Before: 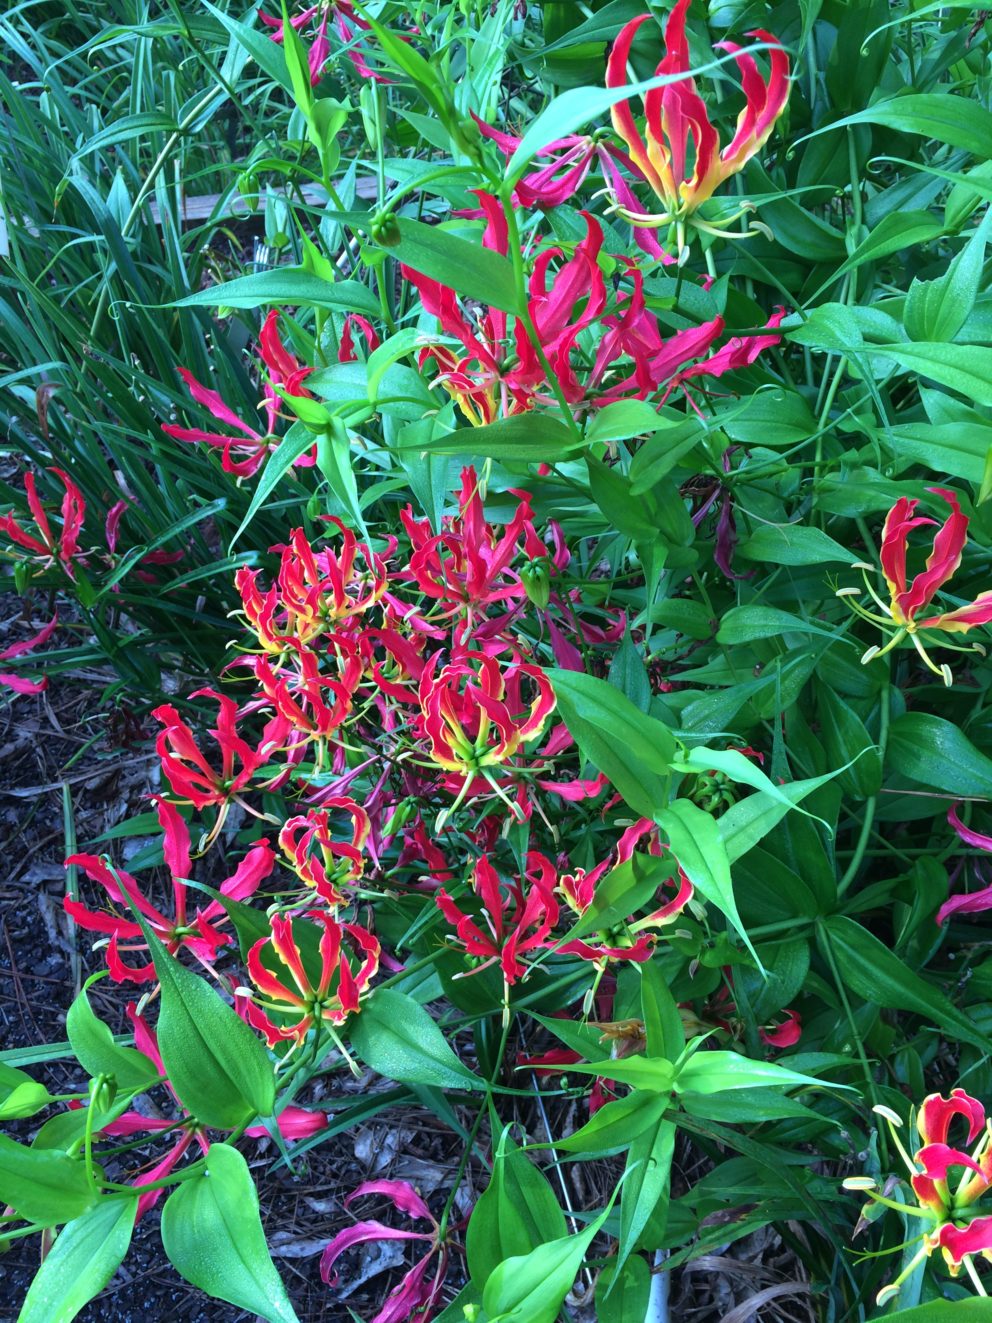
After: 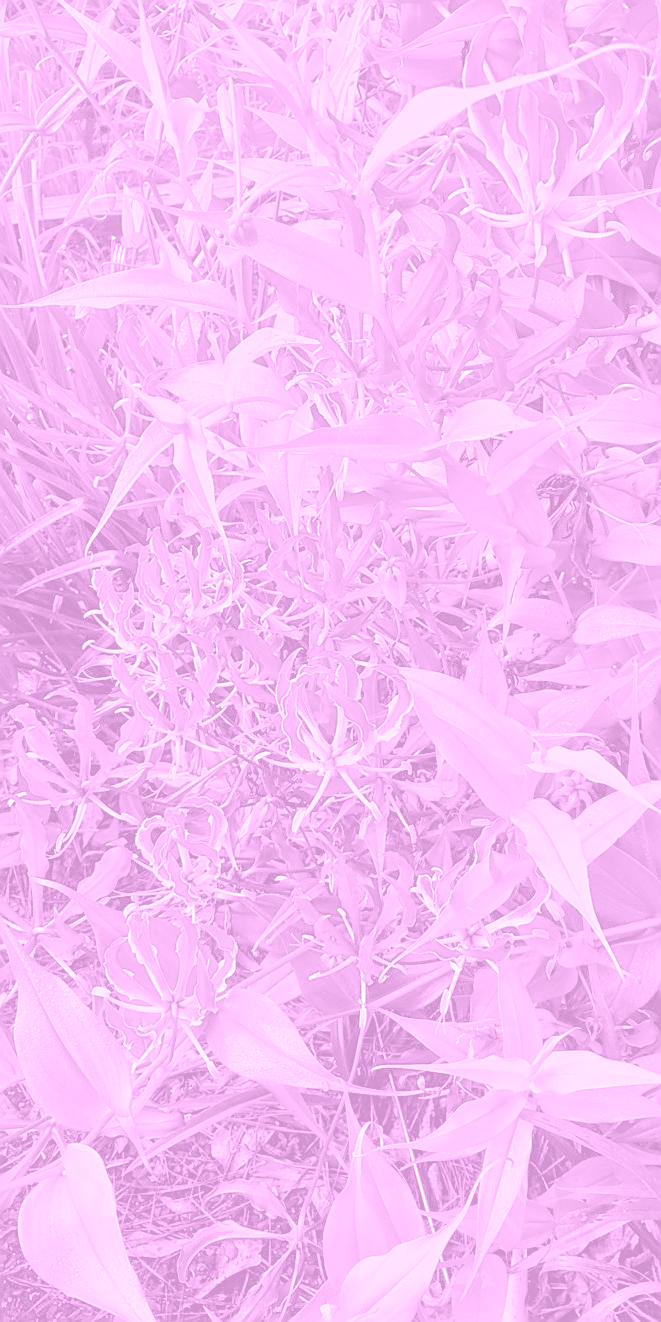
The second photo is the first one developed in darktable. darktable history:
crop and rotate: left 14.436%, right 18.898%
color balance rgb: perceptual saturation grading › global saturation 20%, perceptual saturation grading › highlights -25%, perceptual saturation grading › shadows 50%
white balance: red 1, blue 1
sharpen: radius 1.4, amount 1.25, threshold 0.7
tone equalizer: -7 EV 0.15 EV, -6 EV 0.6 EV, -5 EV 1.15 EV, -4 EV 1.33 EV, -3 EV 1.15 EV, -2 EV 0.6 EV, -1 EV 0.15 EV, mask exposure compensation -0.5 EV
colorize: hue 331.2°, saturation 75%, source mix 30.28%, lightness 70.52%, version 1
